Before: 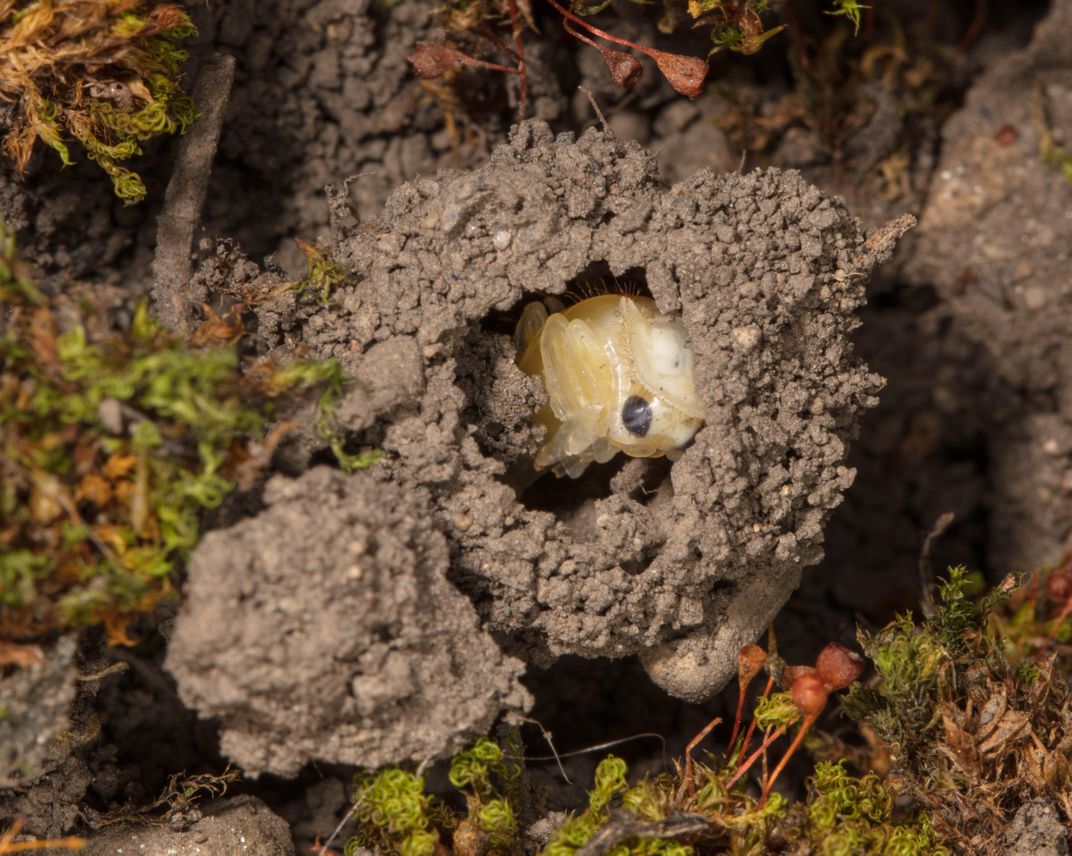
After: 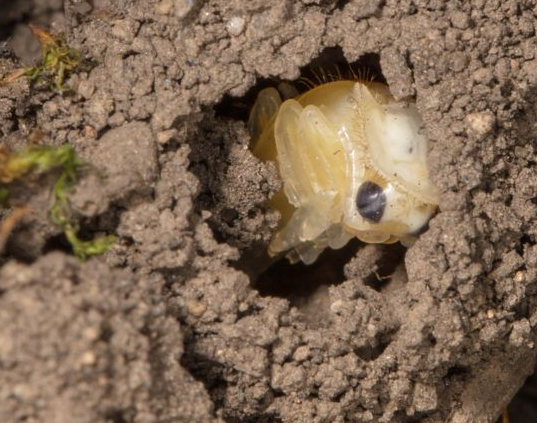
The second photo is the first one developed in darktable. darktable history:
crop: left 24.818%, top 25.082%, right 25.02%, bottom 25.447%
